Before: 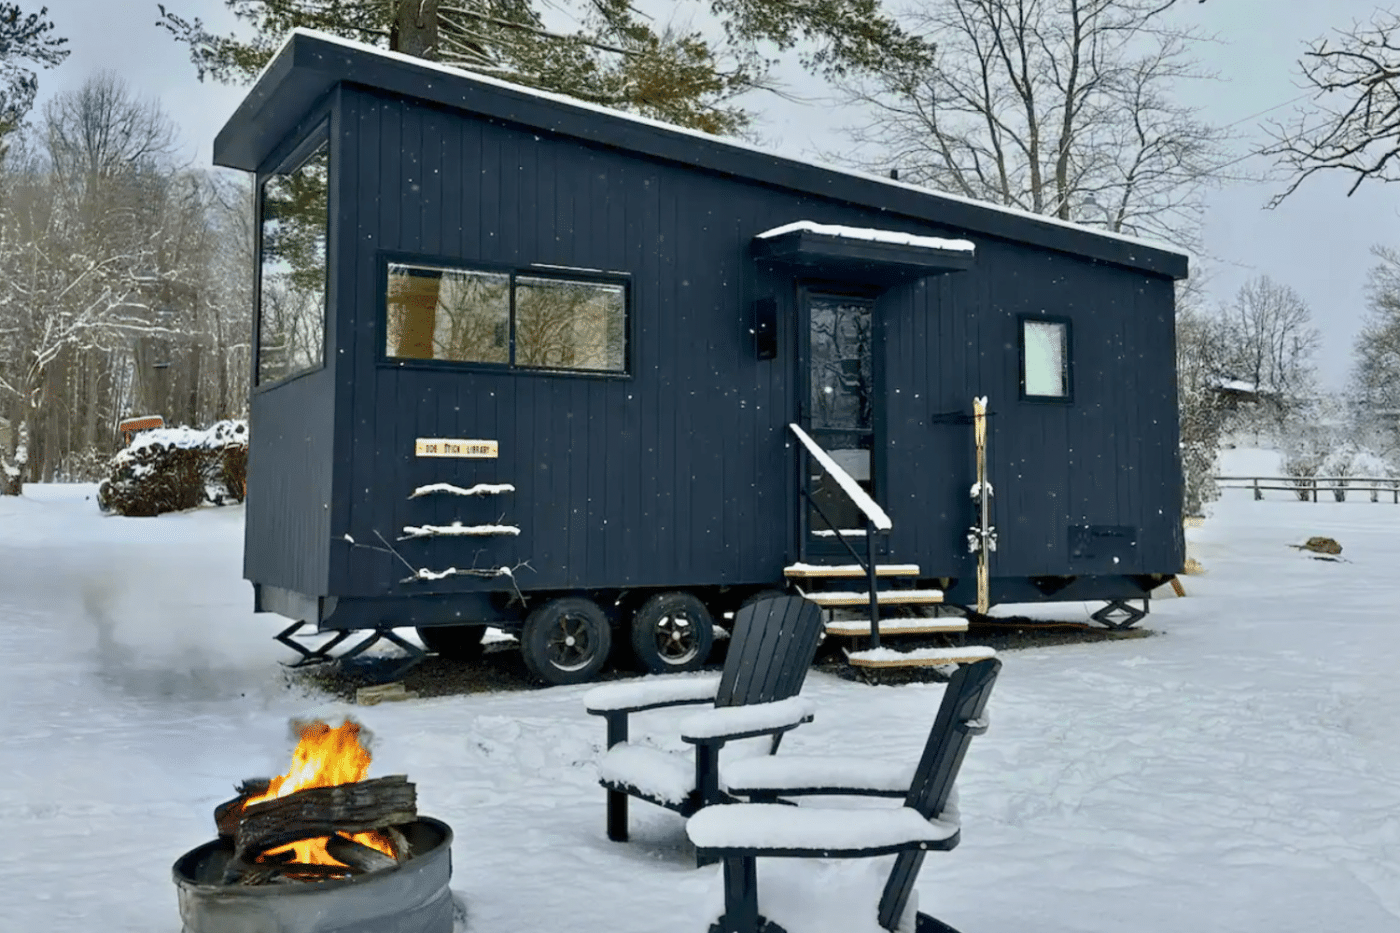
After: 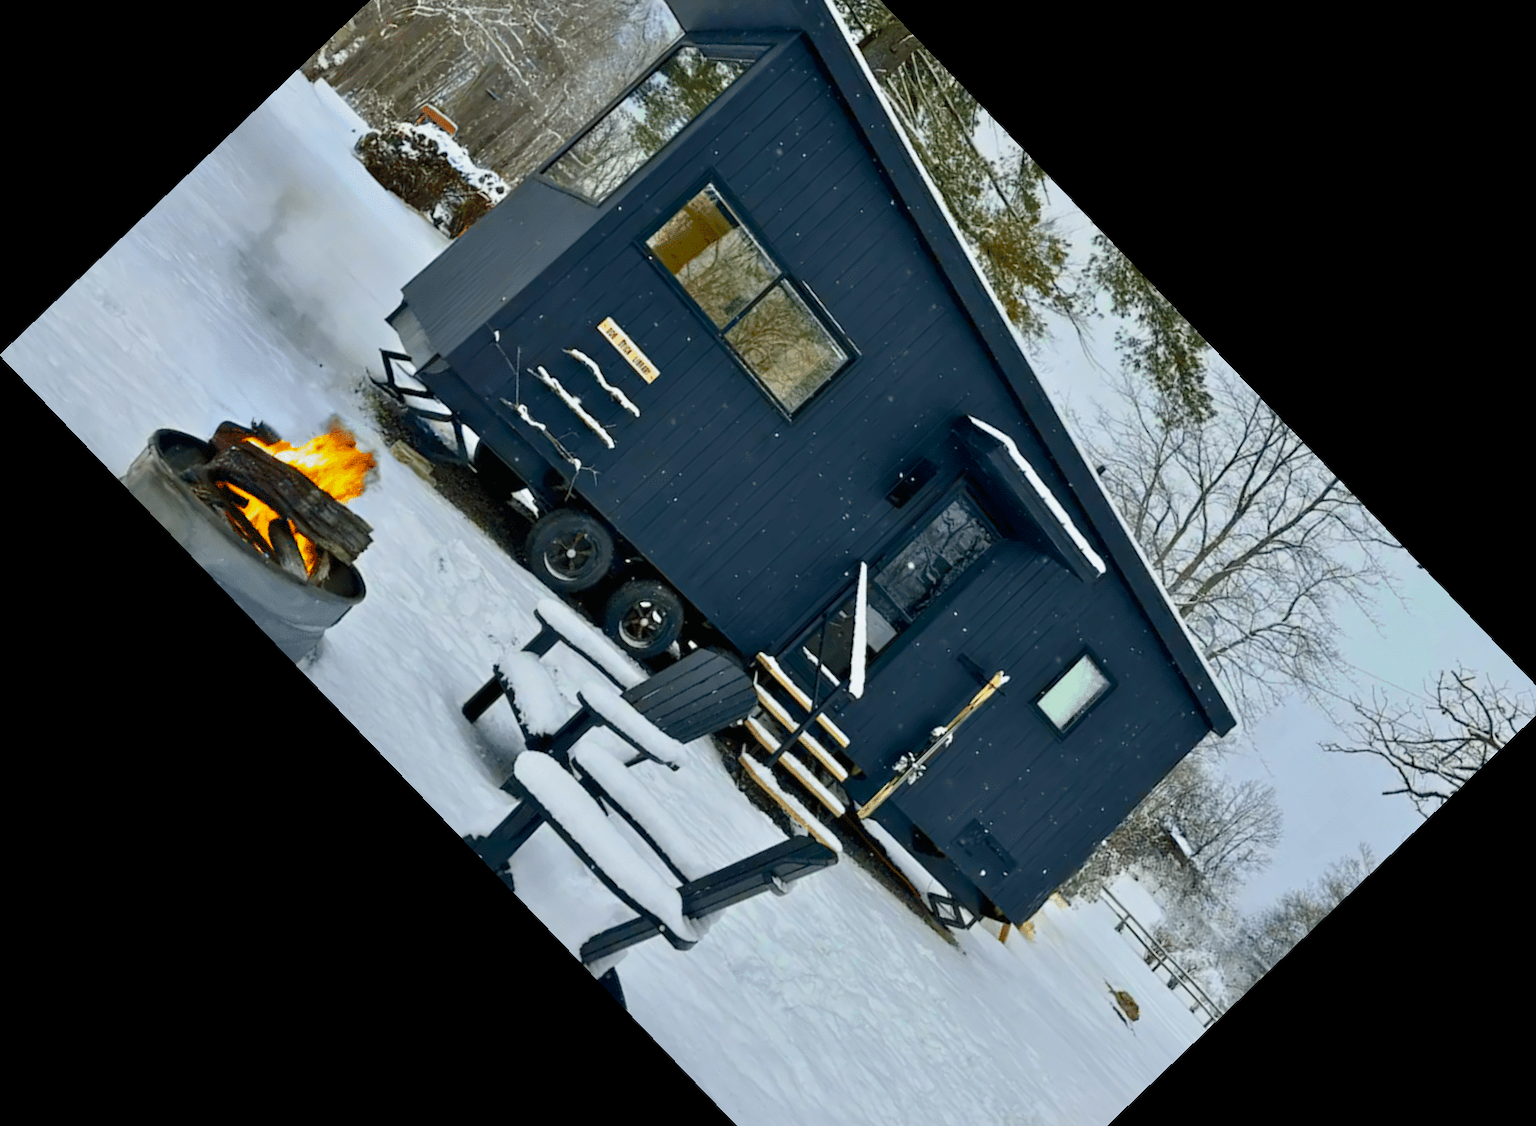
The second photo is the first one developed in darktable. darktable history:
crop and rotate: angle -46.26°, top 16.234%, right 0.912%, bottom 11.704%
color balance rgb: perceptual saturation grading › global saturation 30%, global vibrance 10%
